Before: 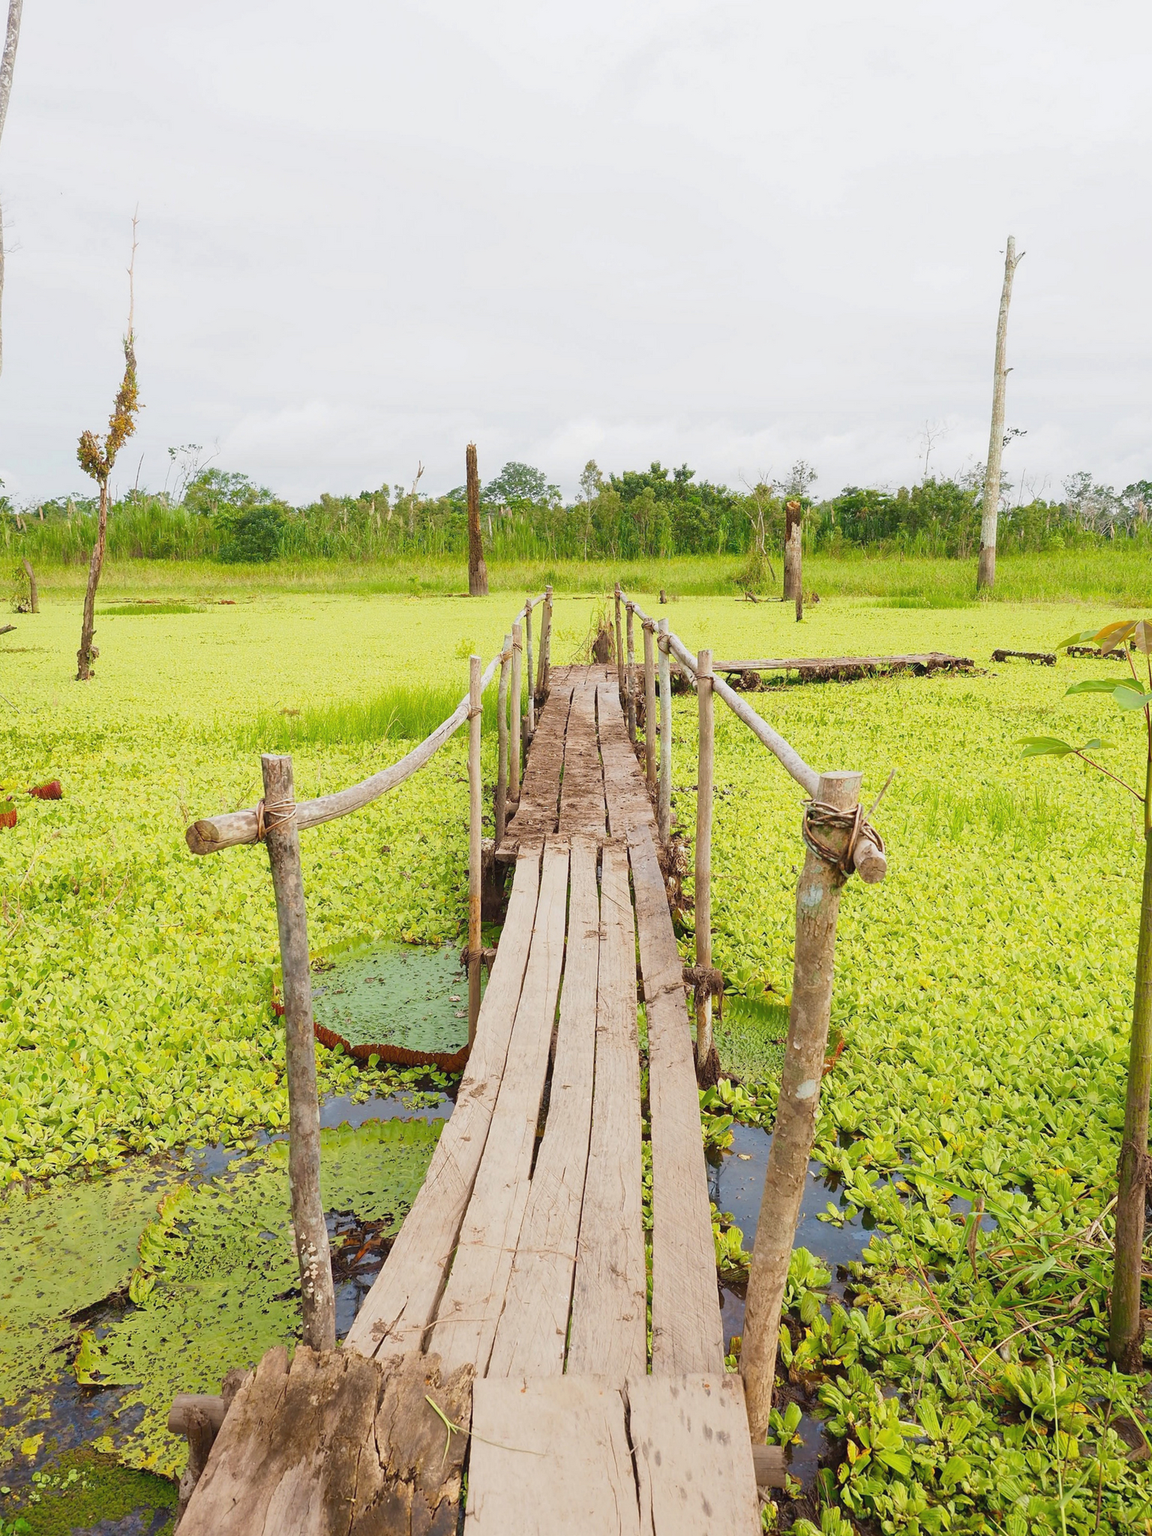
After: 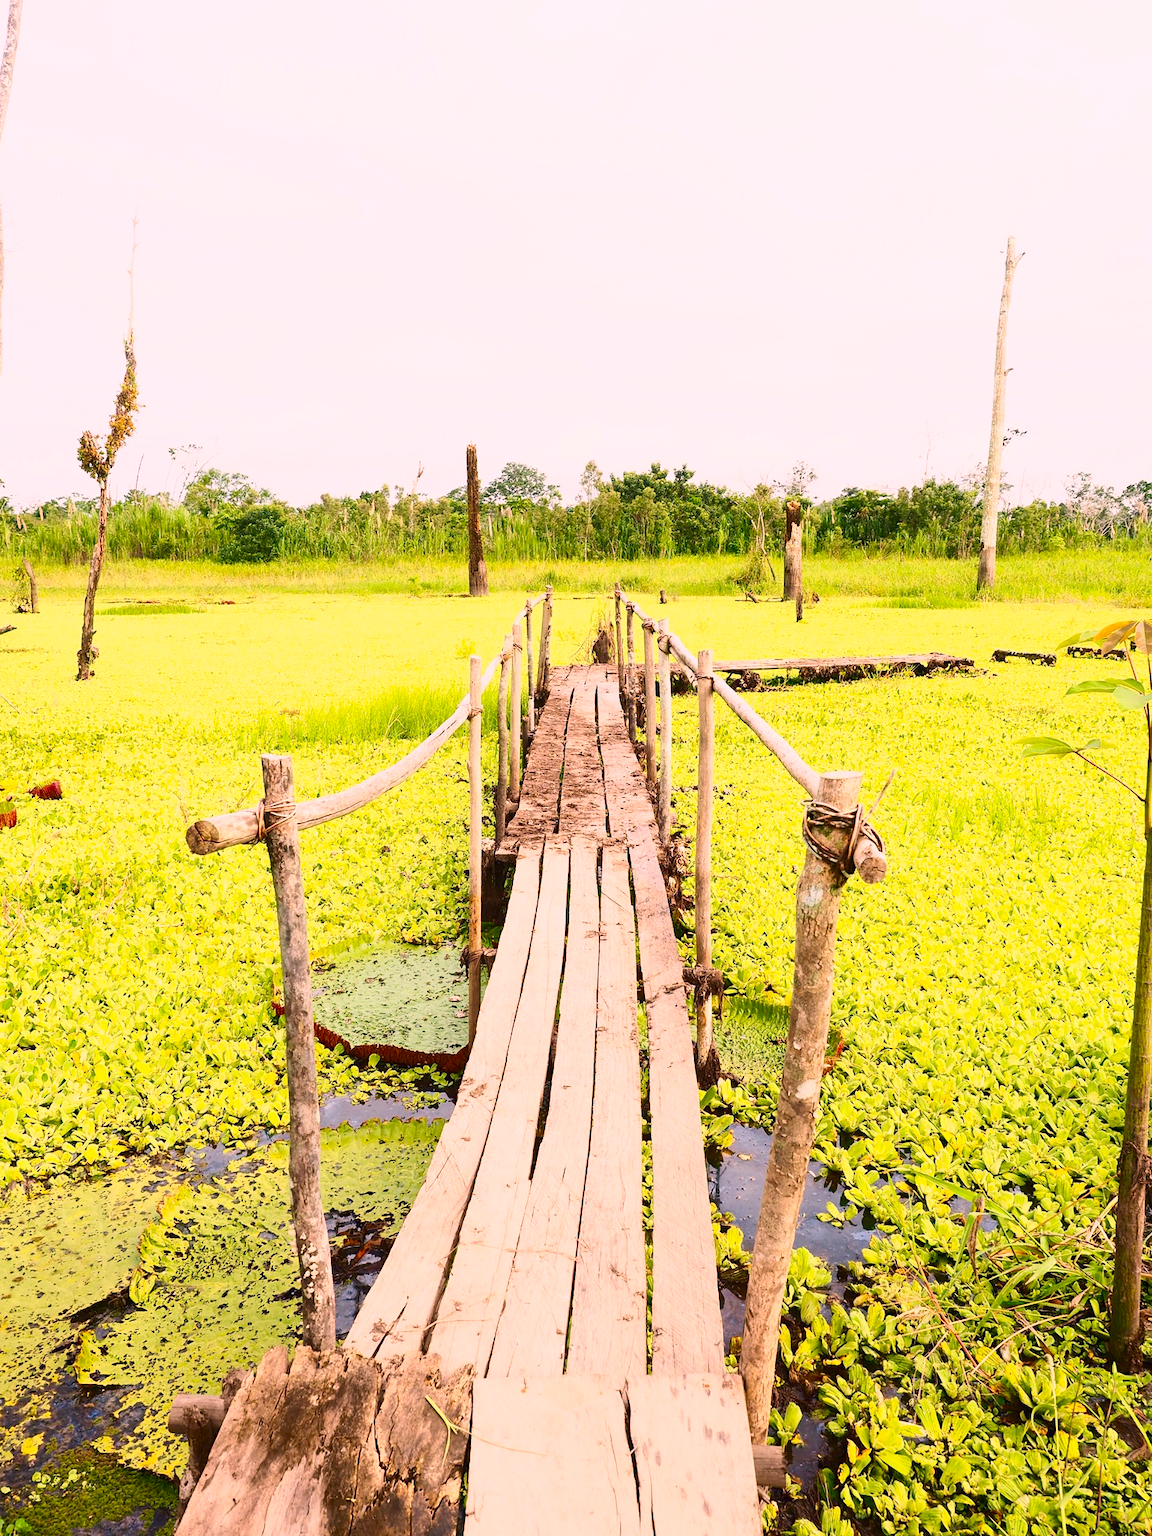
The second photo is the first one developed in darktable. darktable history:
contrast brightness saturation: contrast 0.4, brightness 0.1, saturation 0.21
color correction: highlights a* 14.52, highlights b* 4.84
